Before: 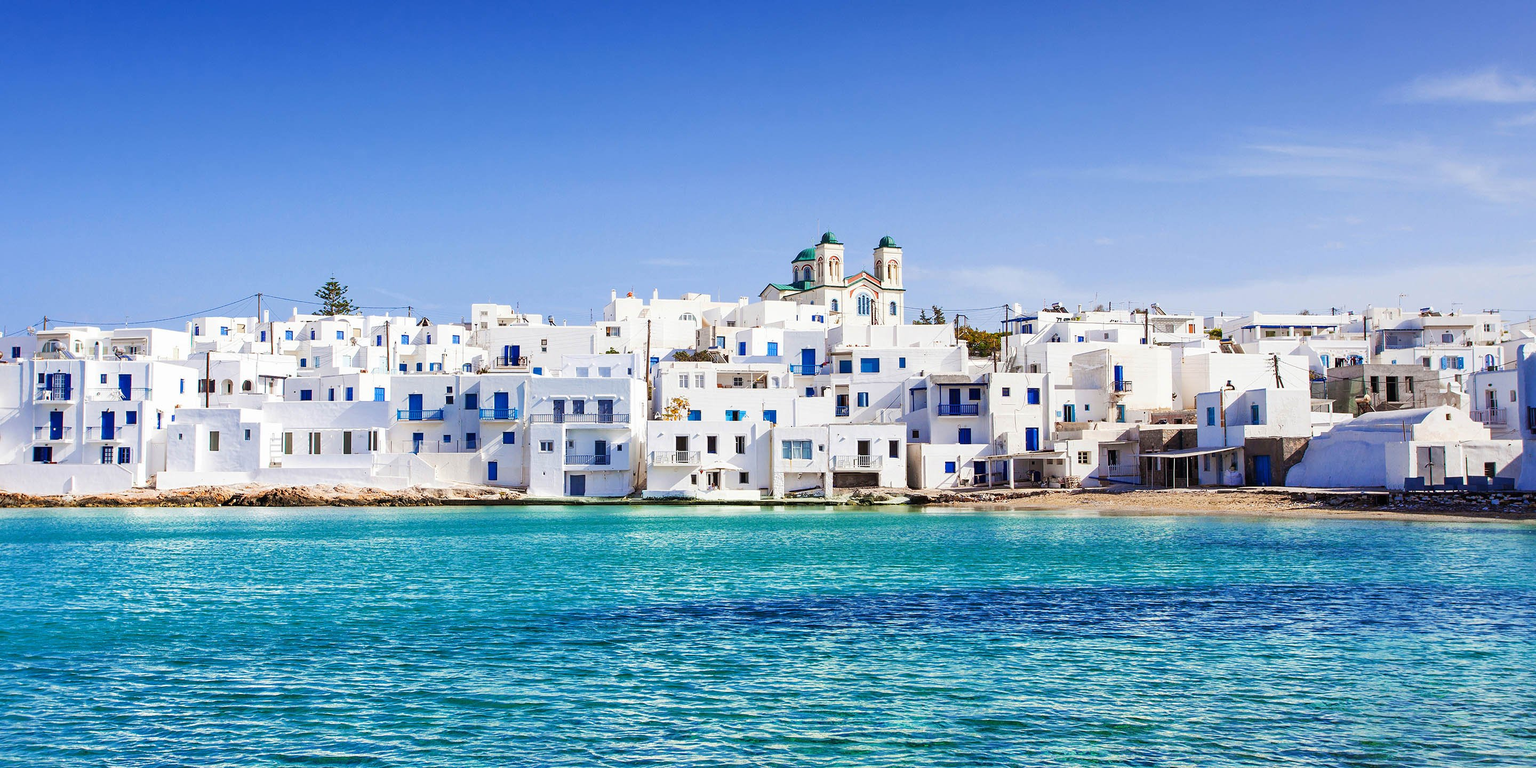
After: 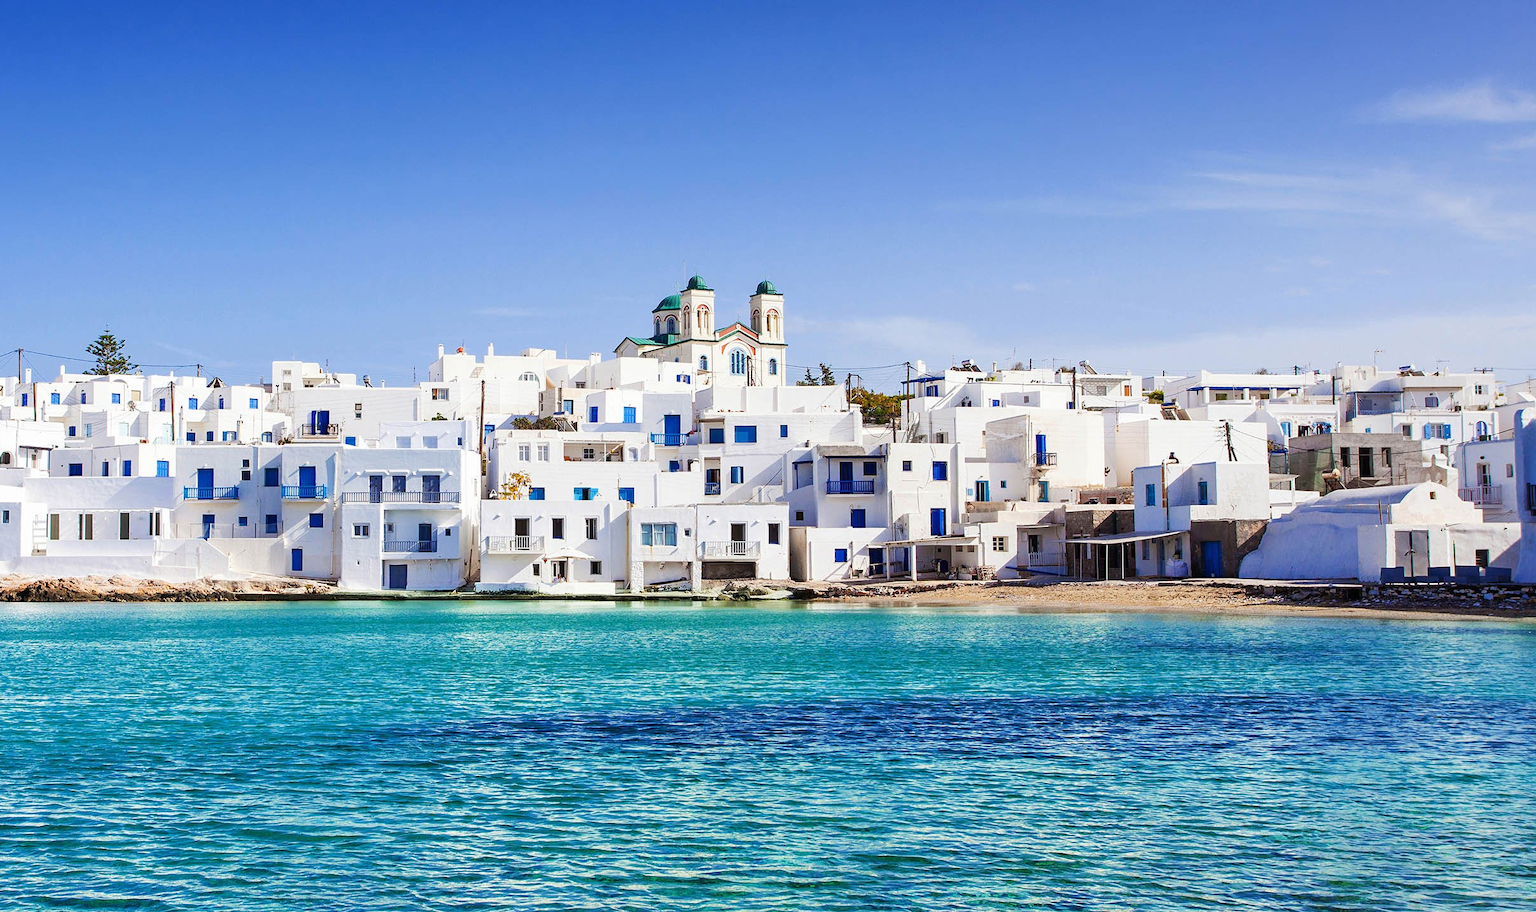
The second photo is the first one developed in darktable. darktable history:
crop: left 15.815%
